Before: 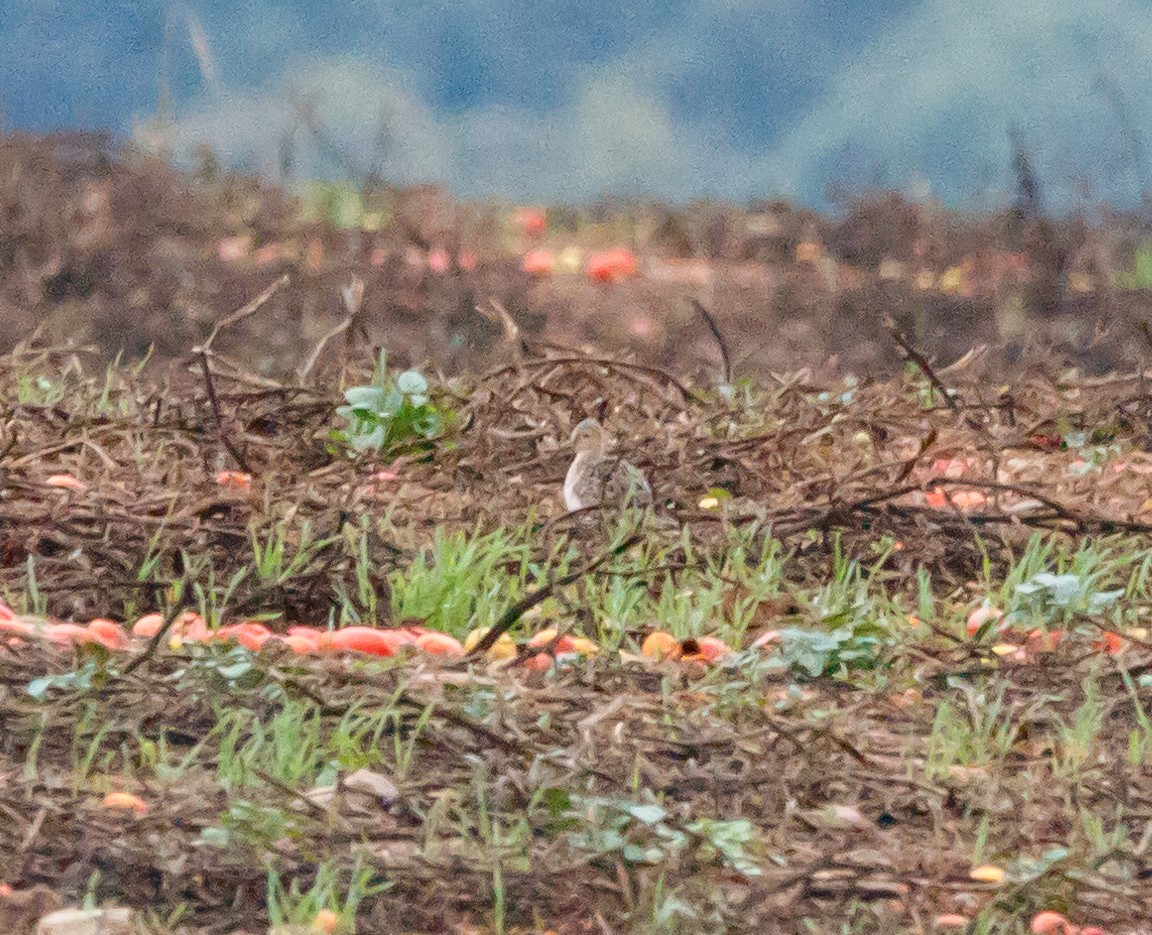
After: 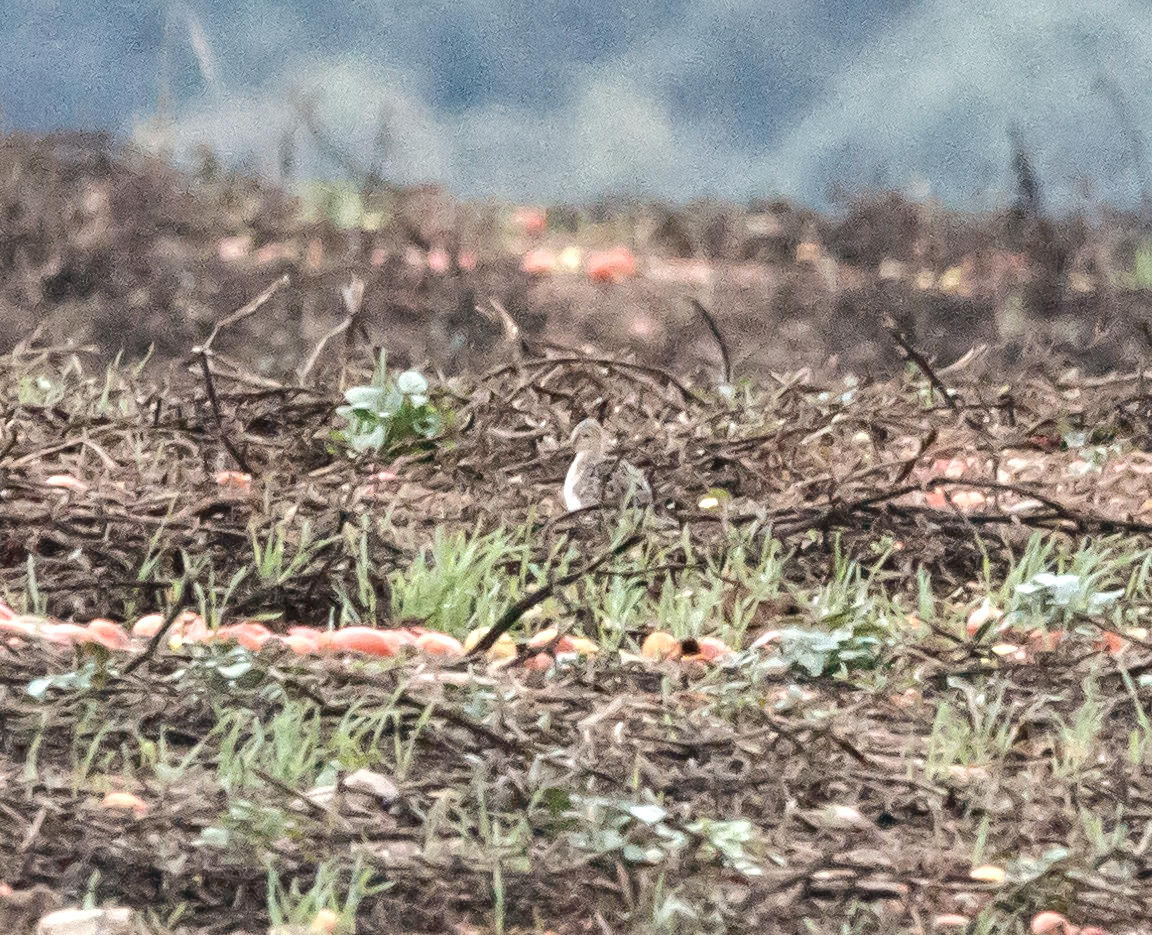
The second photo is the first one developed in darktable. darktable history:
contrast brightness saturation: contrast -0.05, saturation -0.41
shadows and highlights: soften with gaussian
tone equalizer: -8 EV -0.75 EV, -7 EV -0.7 EV, -6 EV -0.6 EV, -5 EV -0.4 EV, -3 EV 0.4 EV, -2 EV 0.6 EV, -1 EV 0.7 EV, +0 EV 0.75 EV, edges refinement/feathering 500, mask exposure compensation -1.57 EV, preserve details no
